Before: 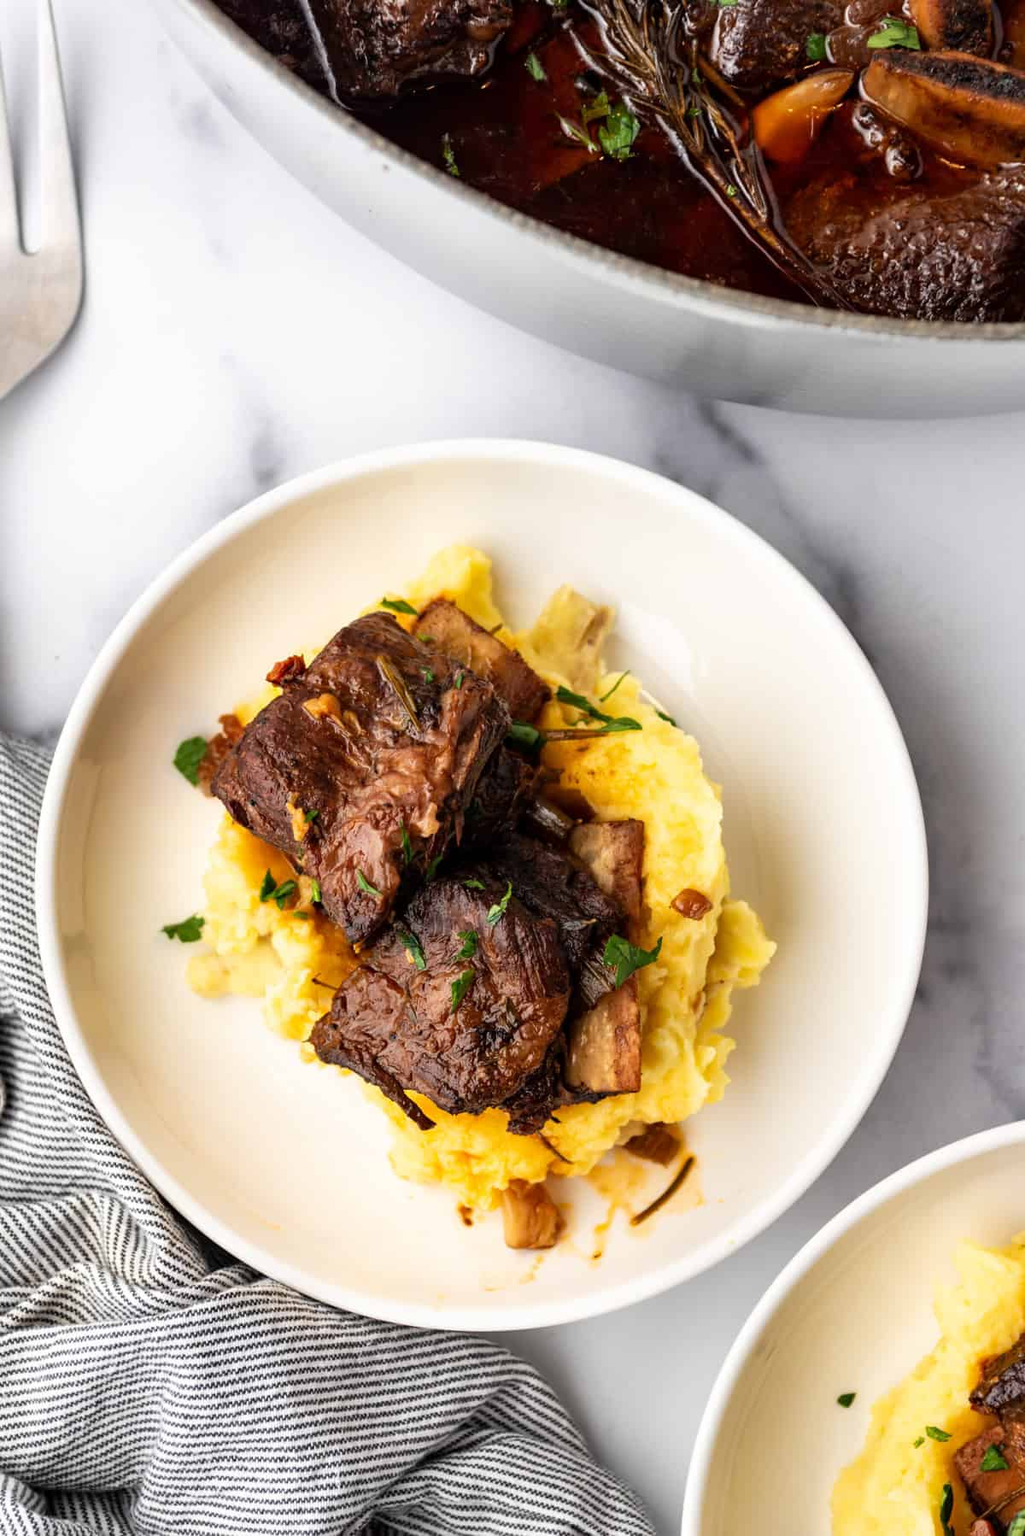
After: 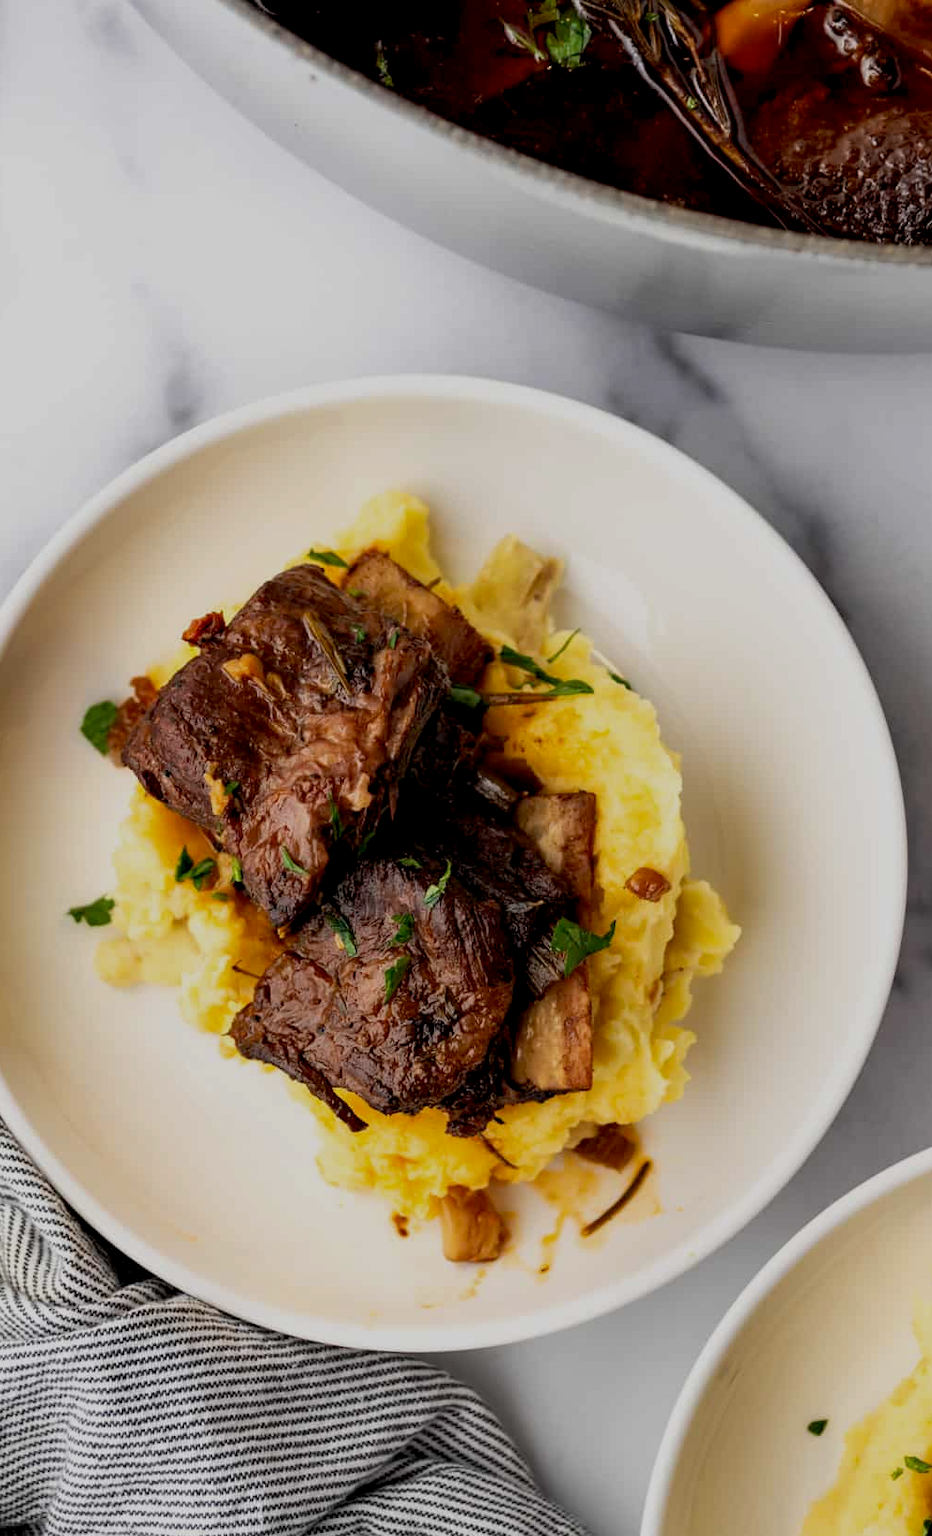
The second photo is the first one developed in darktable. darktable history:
exposure: black level correction 0.009, exposure -0.647 EV, compensate highlight preservation false
crop: left 9.798%, top 6.311%, right 7.118%, bottom 2.361%
